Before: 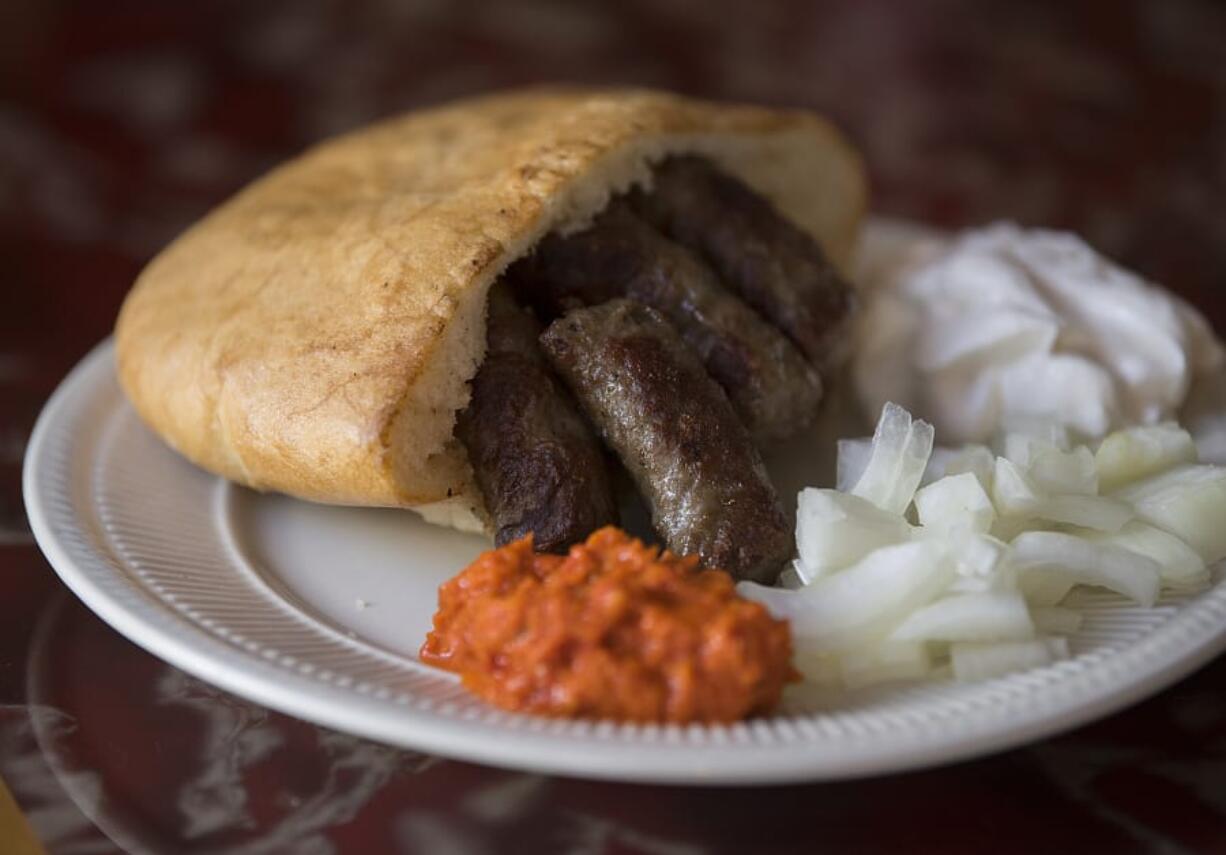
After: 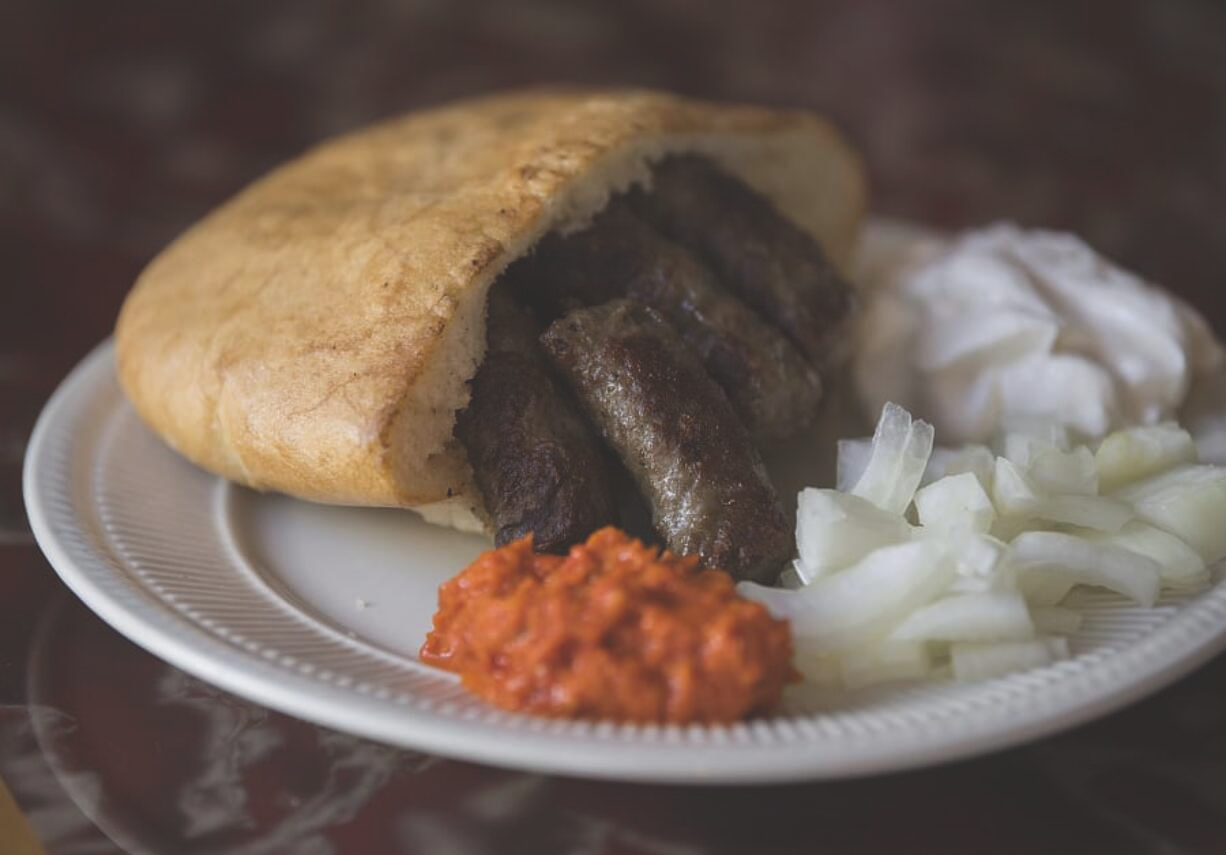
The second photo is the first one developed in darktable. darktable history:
exposure: black level correction -0.026, exposure -0.12 EV, compensate highlight preservation false
